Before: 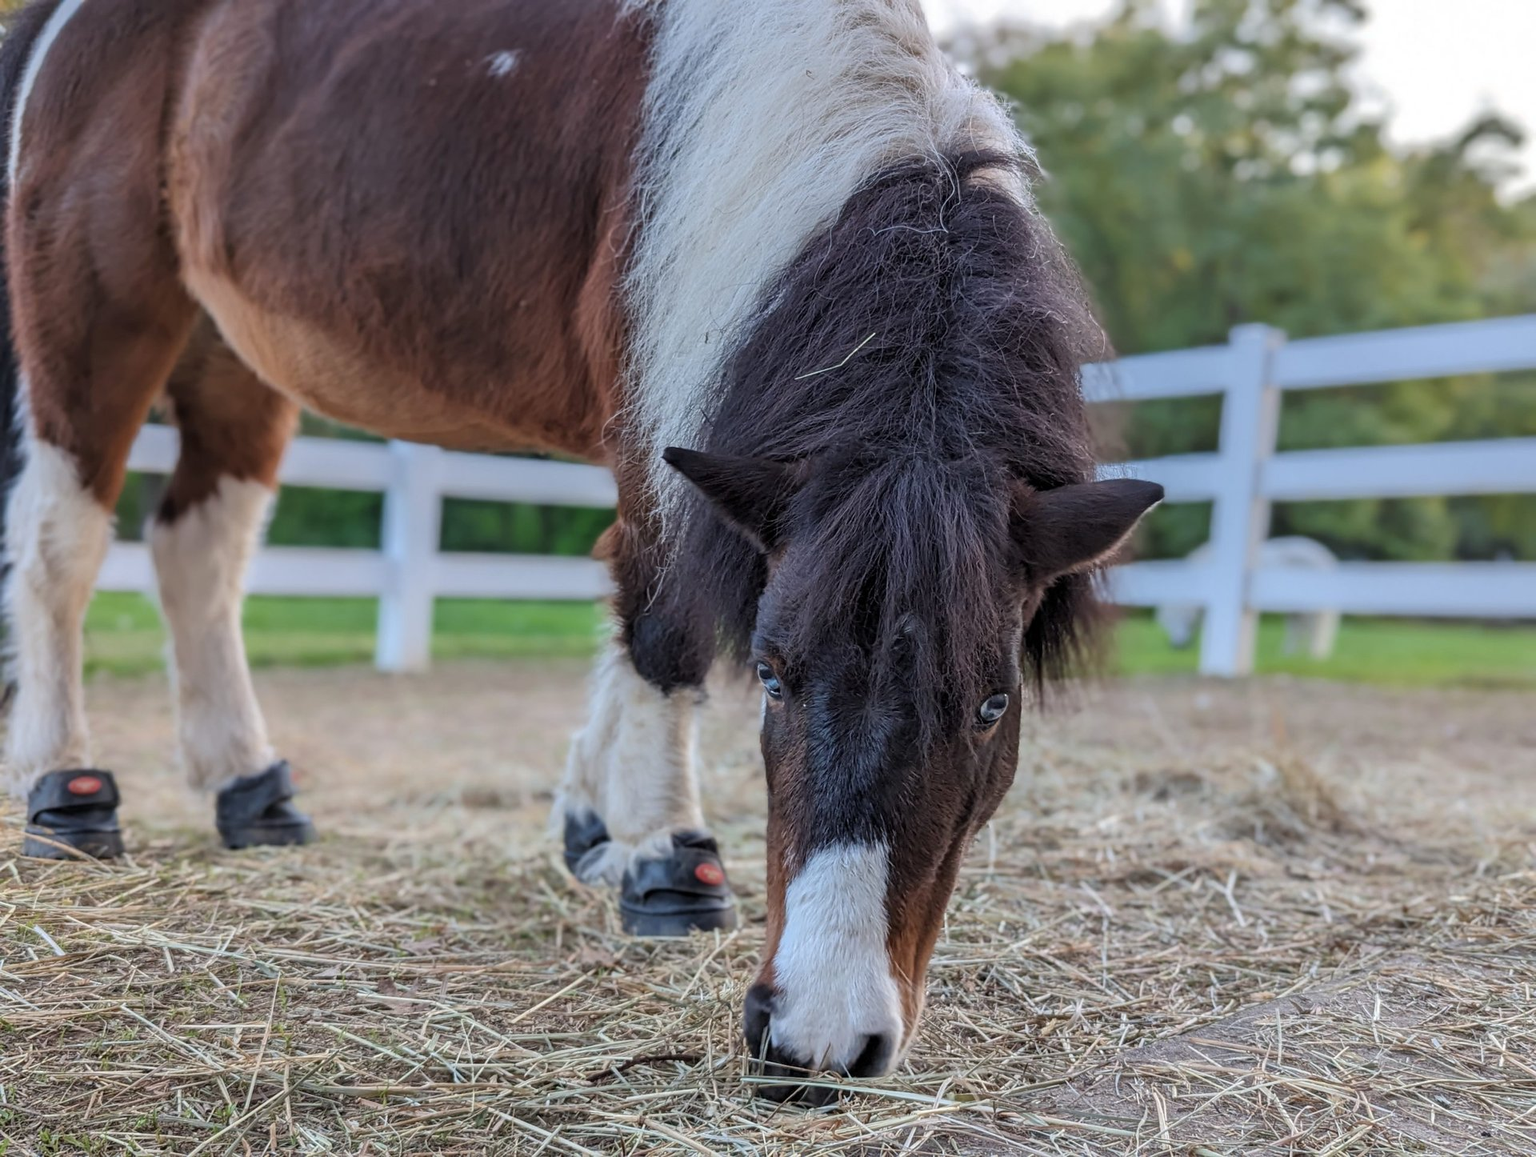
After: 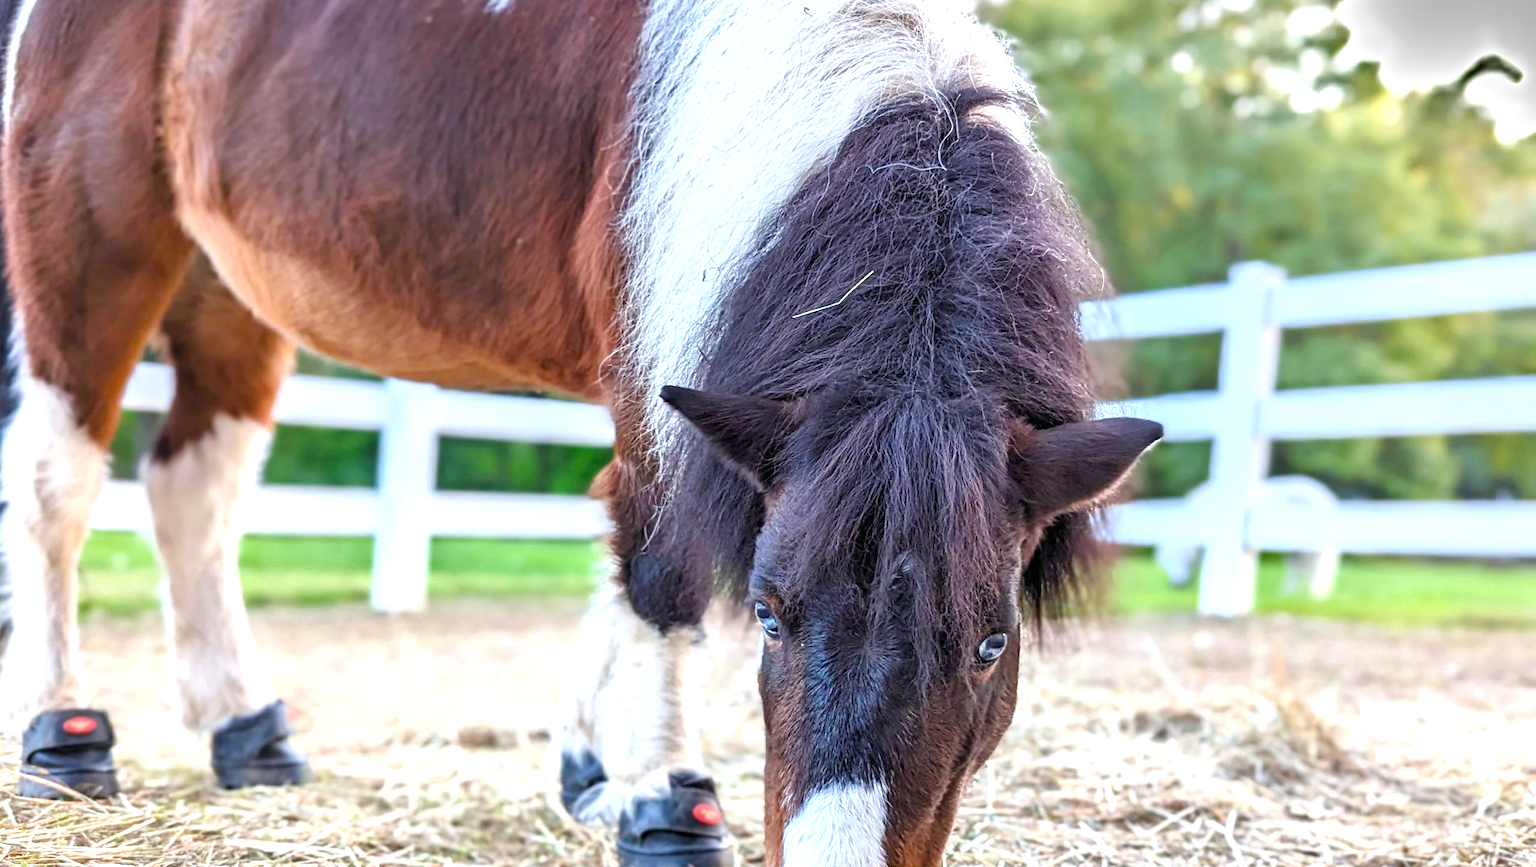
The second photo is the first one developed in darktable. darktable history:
shadows and highlights: radius 44.78, white point adjustment 6.64, compress 79.65%, highlights color adjustment 78.42%, soften with gaussian
color balance rgb: perceptual saturation grading › global saturation 35%, perceptual saturation grading › highlights -25%, perceptual saturation grading › shadows 50%
crop: left 0.387%, top 5.469%, bottom 19.809%
exposure: black level correction 0, exposure 1.1 EV, compensate exposure bias true, compensate highlight preservation false
